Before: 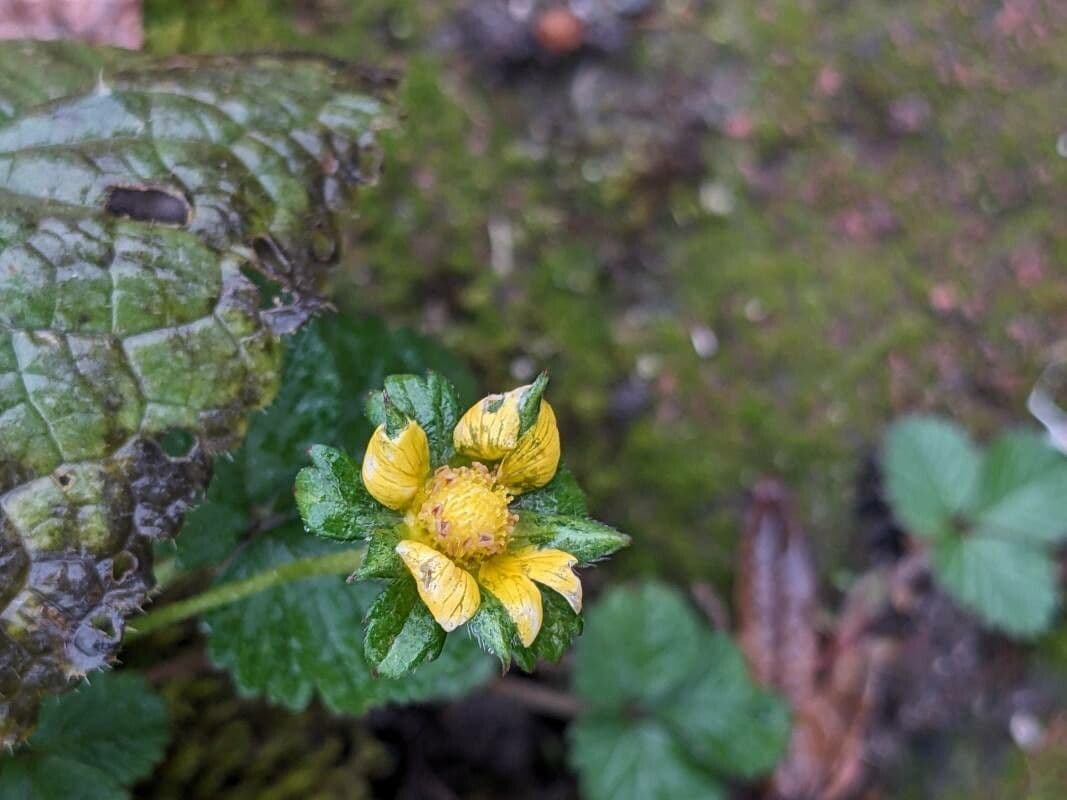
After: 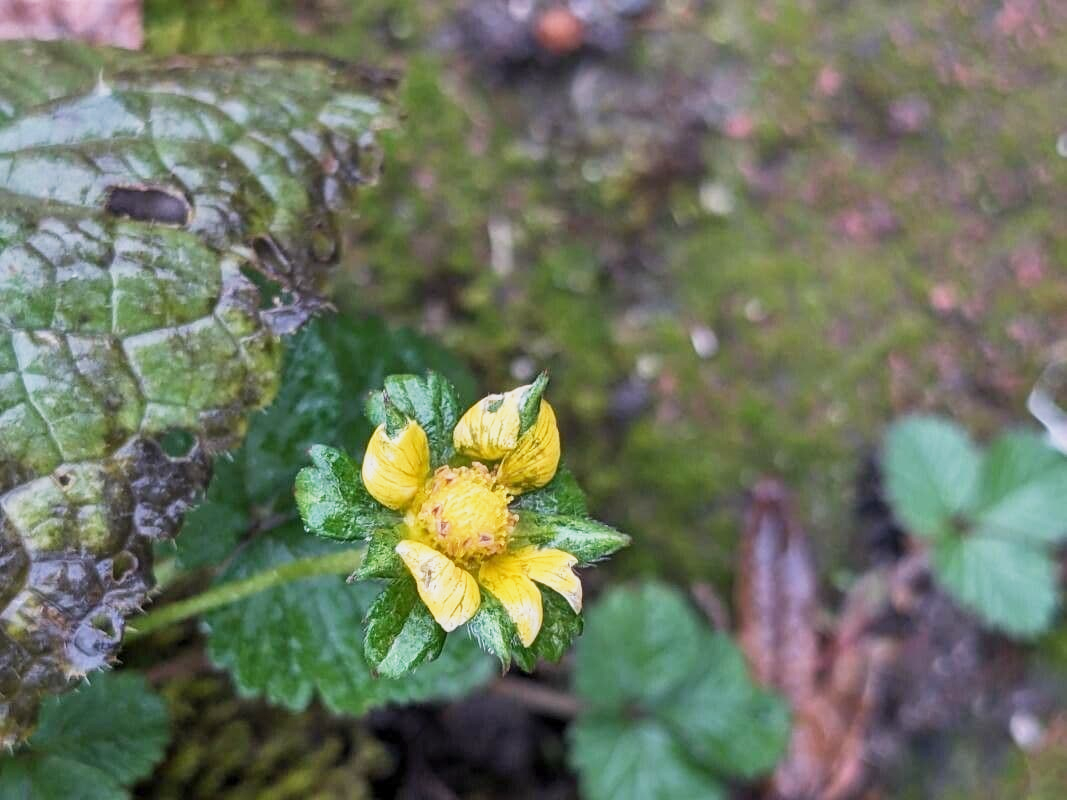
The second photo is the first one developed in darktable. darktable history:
base curve: curves: ch0 [(0, 0) (0.088, 0.125) (0.176, 0.251) (0.354, 0.501) (0.613, 0.749) (1, 0.877)], preserve colors none
shadows and highlights: white point adjustment 0.048, soften with gaussian
